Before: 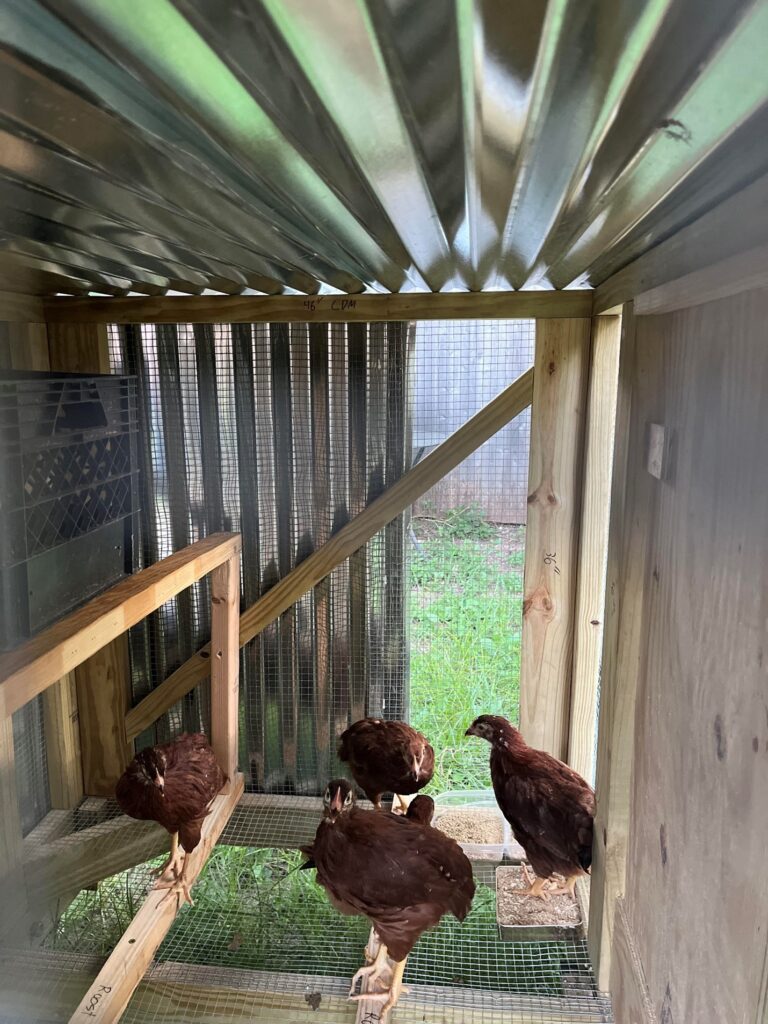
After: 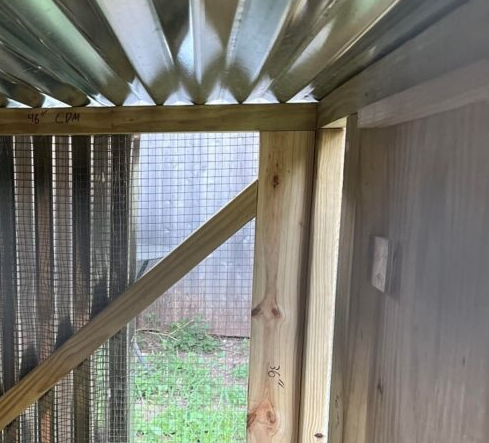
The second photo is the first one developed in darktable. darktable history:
crop: left 36.005%, top 18.293%, right 0.31%, bottom 38.444%
